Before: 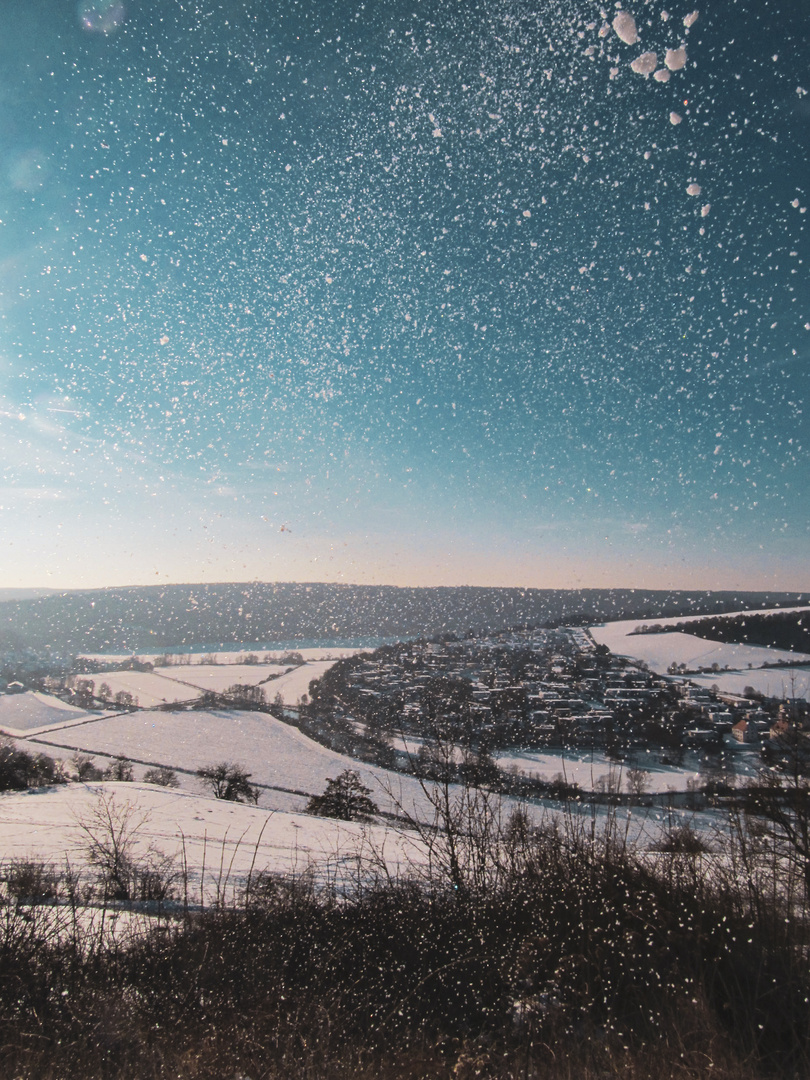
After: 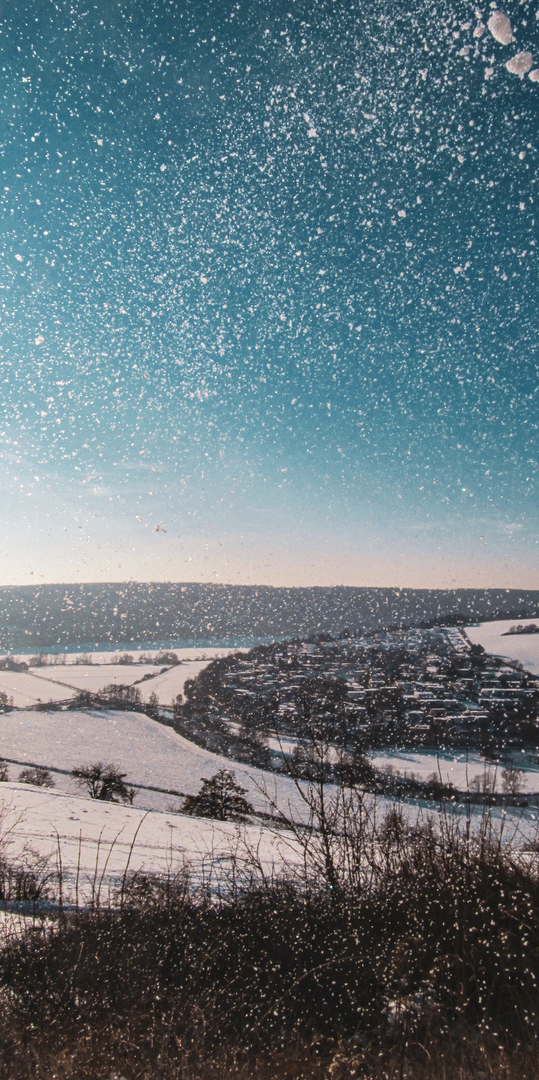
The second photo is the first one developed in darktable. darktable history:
local contrast: detail 130%
color balance rgb: linear chroma grading › global chroma 15.109%, perceptual saturation grading › global saturation 0.693%, perceptual saturation grading › highlights -31.17%, perceptual saturation grading › mid-tones 5.615%, perceptual saturation grading › shadows 18.558%, global vibrance 9.52%
crop and rotate: left 15.459%, right 17.967%
